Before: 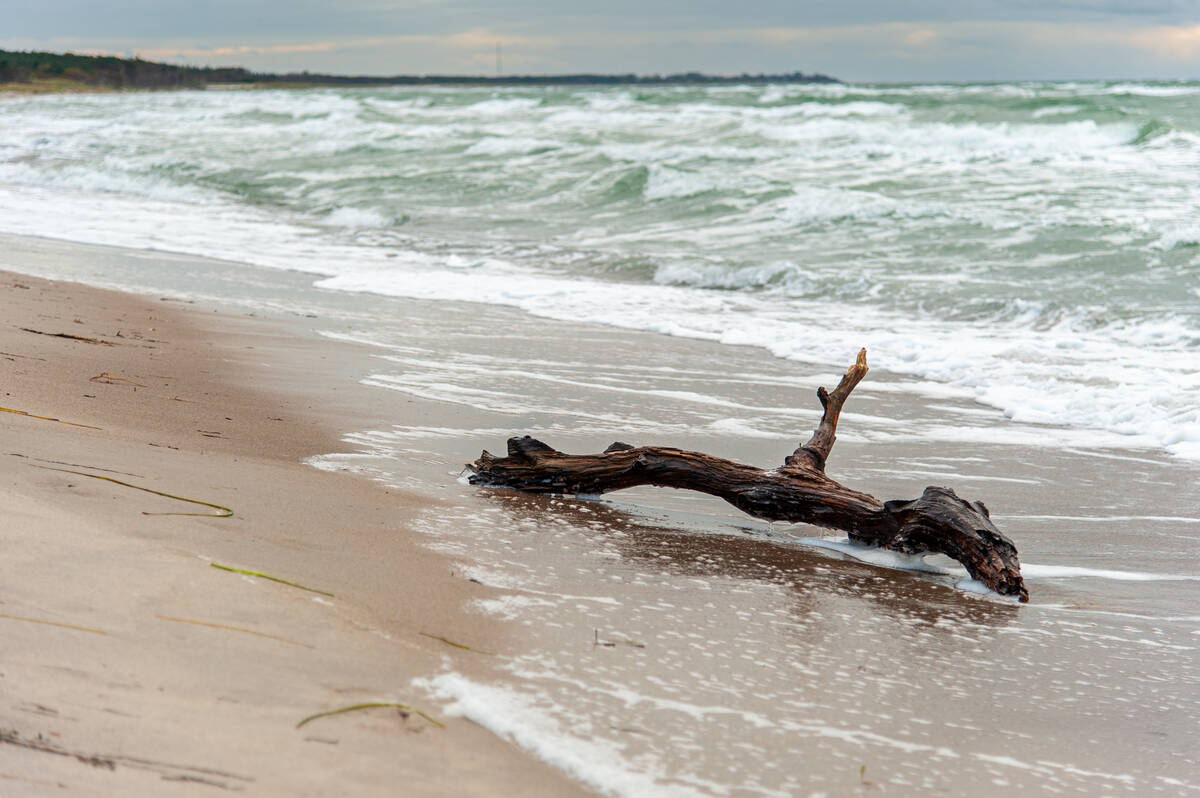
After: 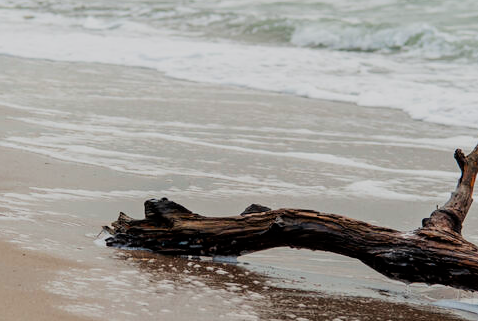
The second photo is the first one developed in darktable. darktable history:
filmic rgb: black relative exposure -7.65 EV, white relative exposure 4.56 EV, hardness 3.61
crop: left 30.309%, top 29.886%, right 29.804%, bottom 29.886%
